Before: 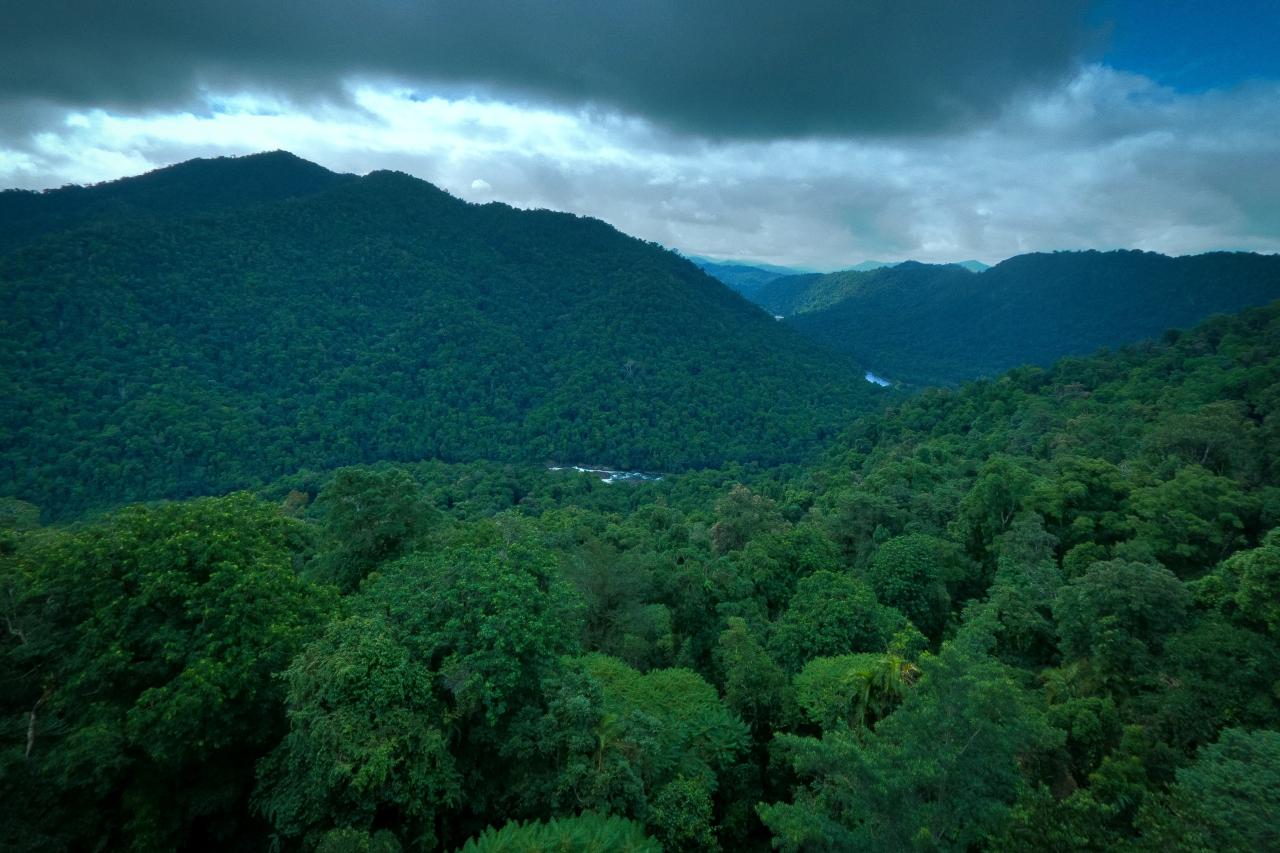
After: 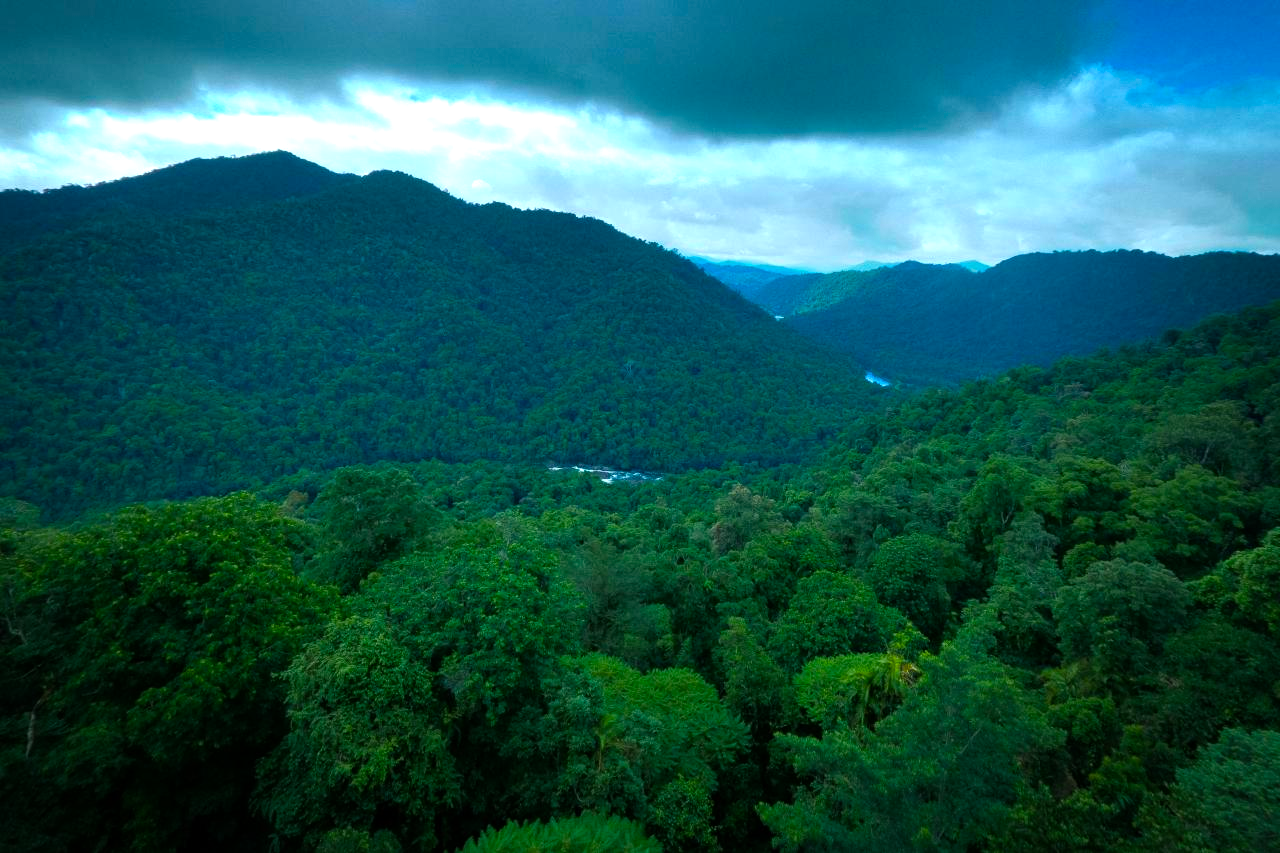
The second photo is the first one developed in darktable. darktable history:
tone equalizer: -8 EV -0.718 EV, -7 EV -0.688 EV, -6 EV -0.601 EV, -5 EV -0.418 EV, -3 EV 0.368 EV, -2 EV 0.6 EV, -1 EV 0.675 EV, +0 EV 0.731 EV
color balance rgb: linear chroma grading › global chroma 9.849%, perceptual saturation grading › global saturation 19.677%
